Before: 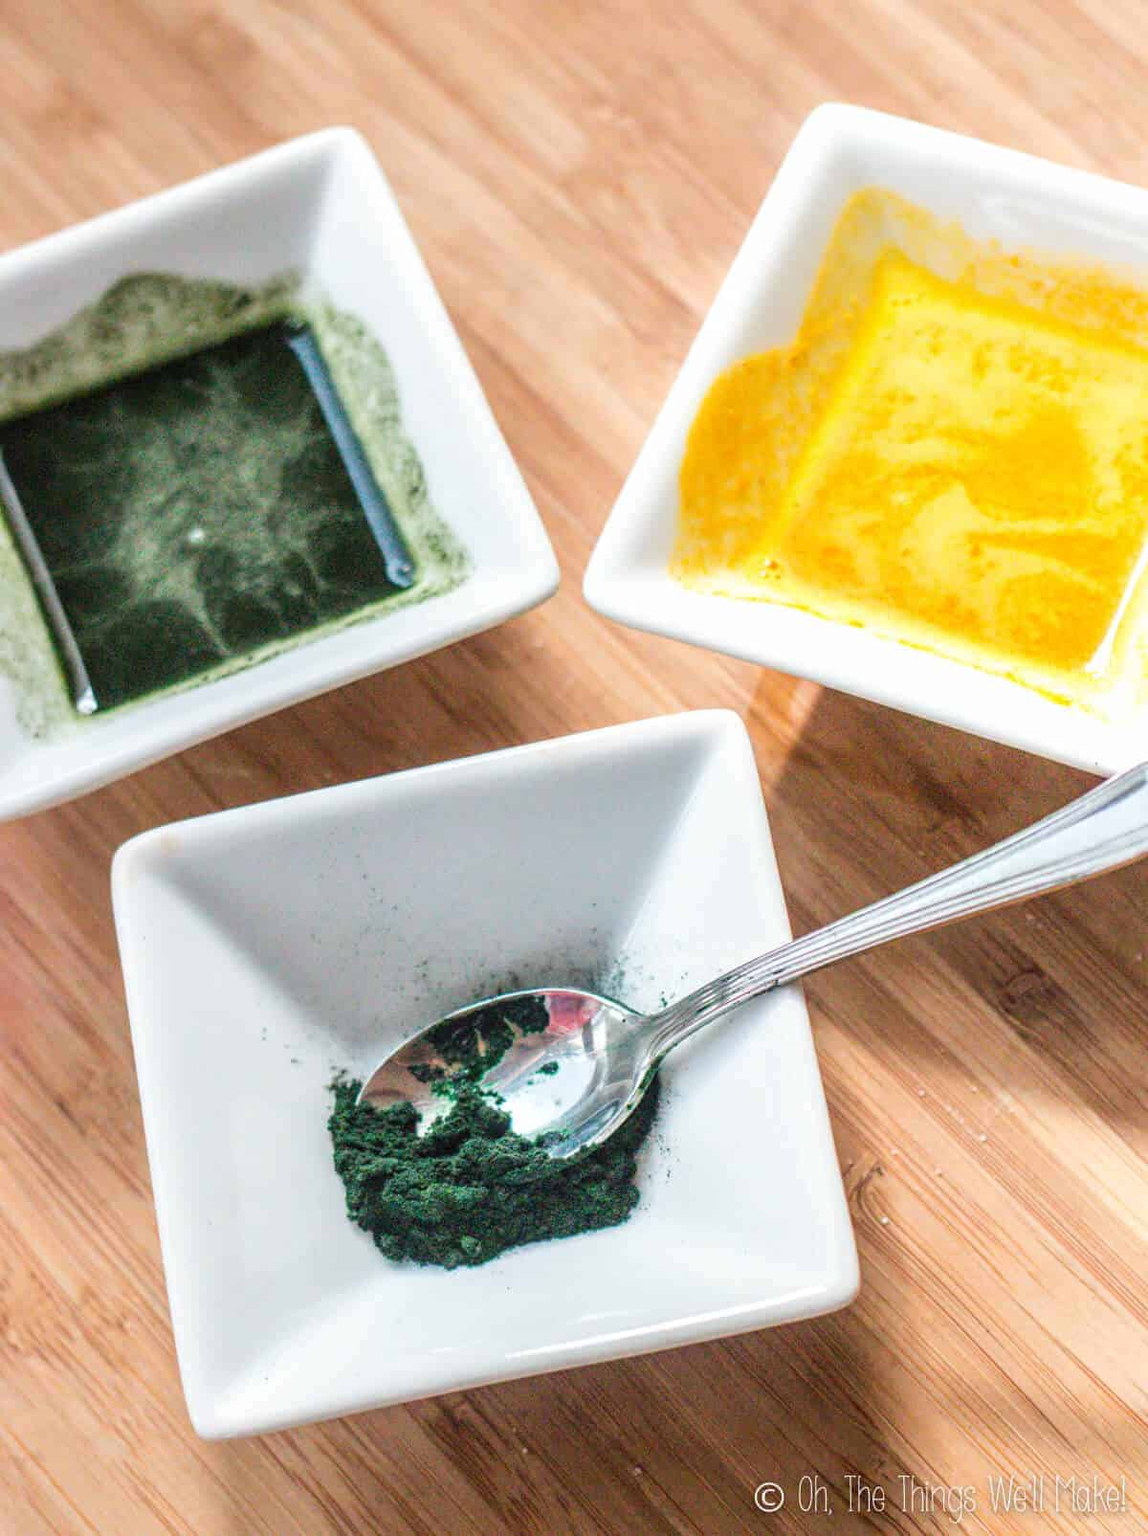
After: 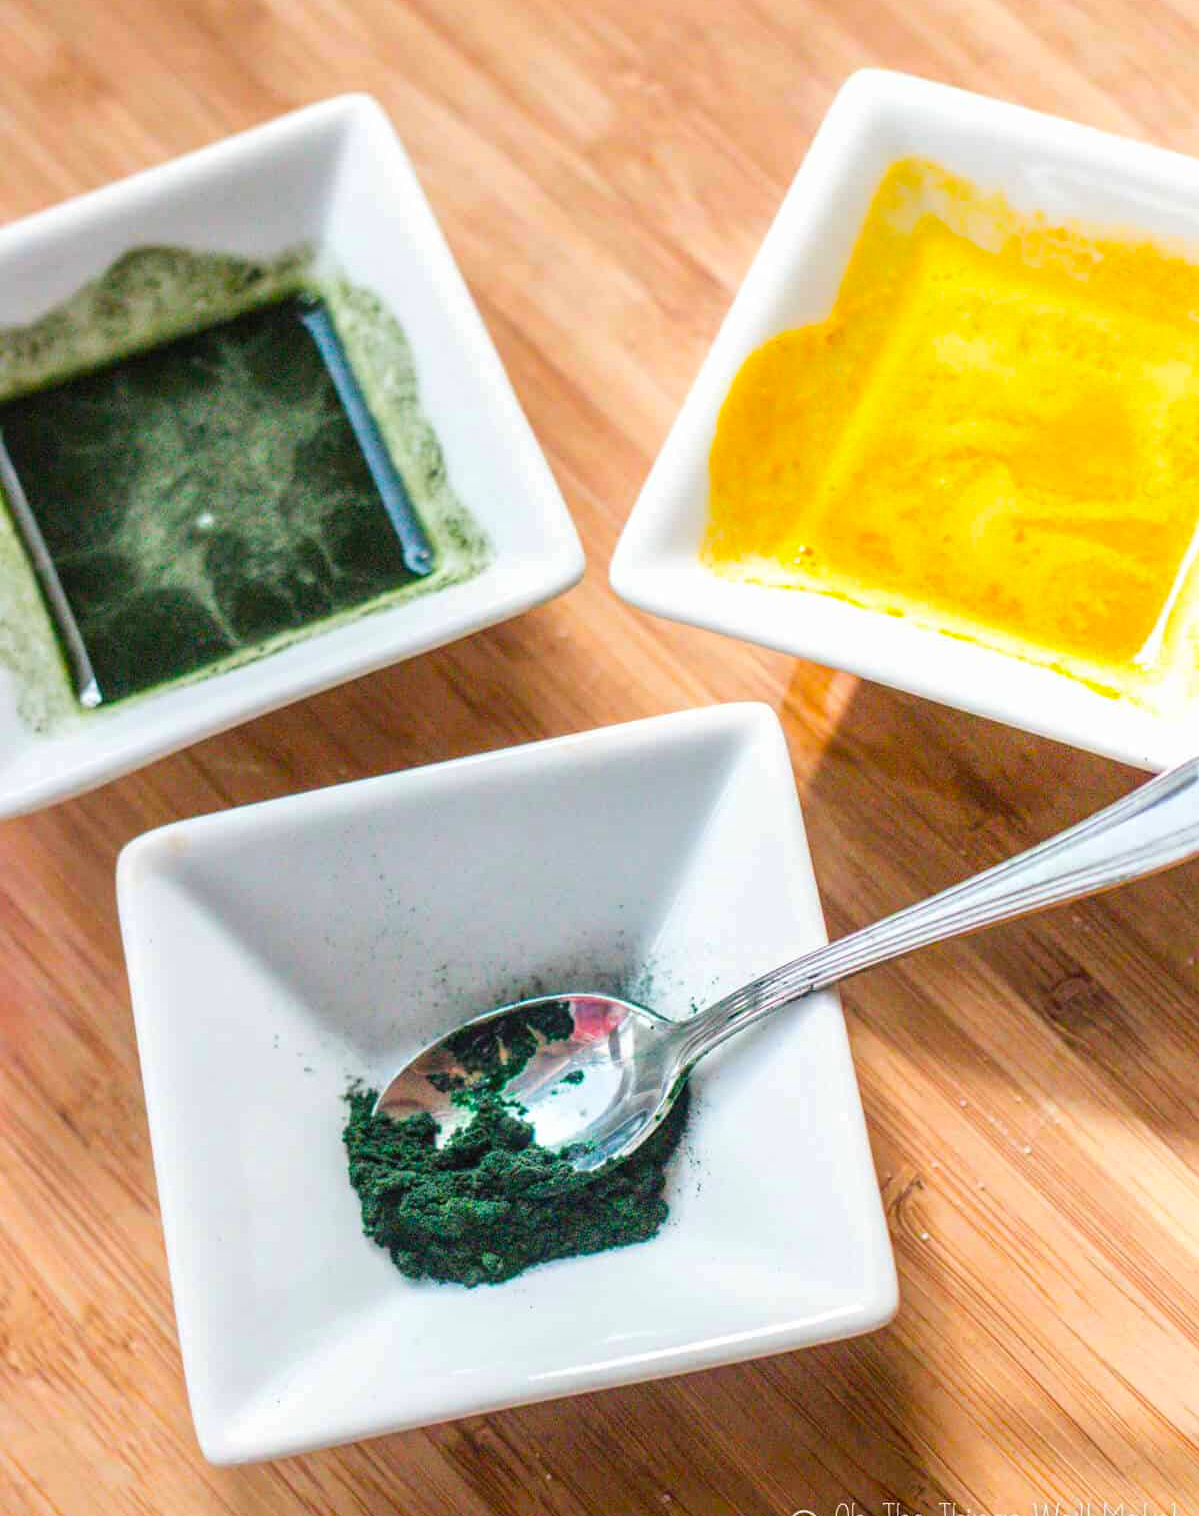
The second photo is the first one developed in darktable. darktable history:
crop and rotate: top 2.479%, bottom 3.018%
color balance rgb: linear chroma grading › global chroma 8.33%, perceptual saturation grading › global saturation 18.52%, global vibrance 7.87%
